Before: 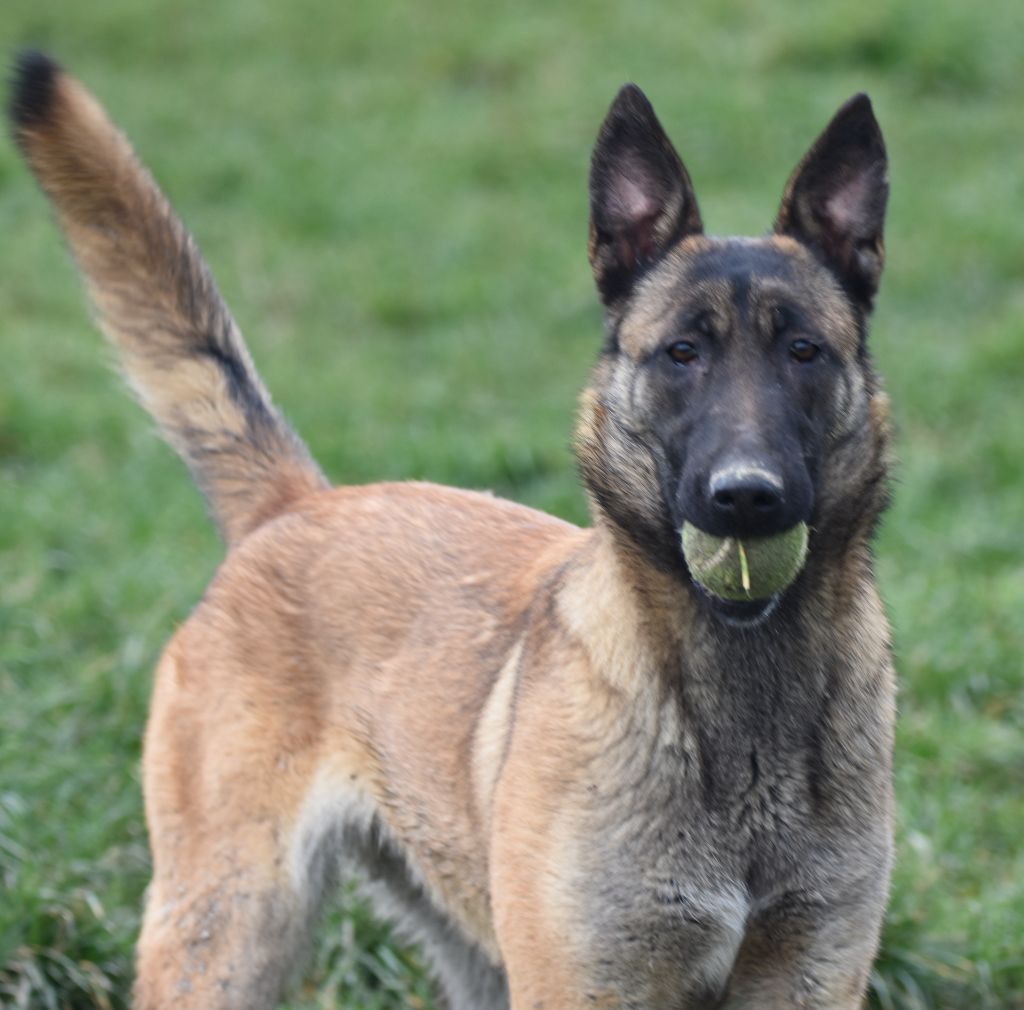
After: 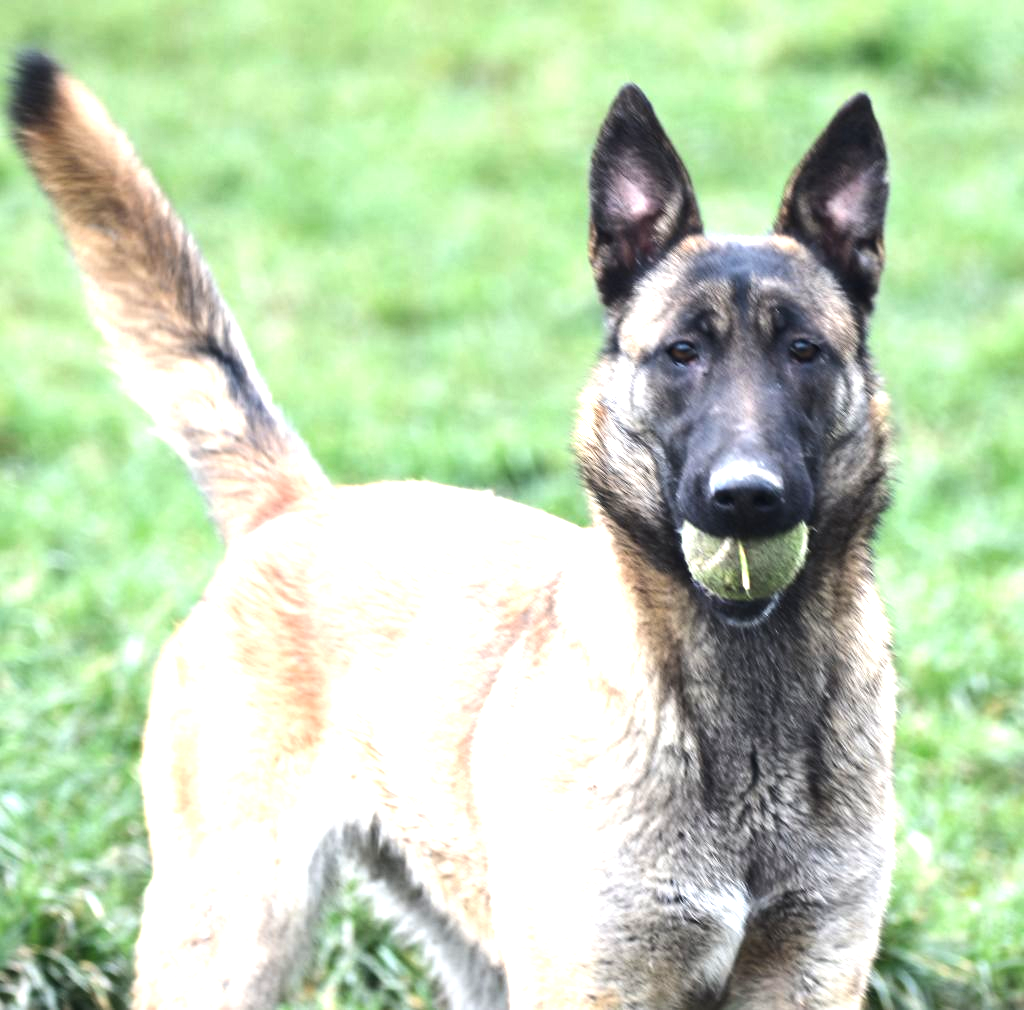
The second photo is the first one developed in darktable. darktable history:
exposure: black level correction 0, exposure 1 EV, compensate highlight preservation false
white balance: emerald 1
tone equalizer: -8 EV -0.75 EV, -7 EV -0.7 EV, -6 EV -0.6 EV, -5 EV -0.4 EV, -3 EV 0.4 EV, -2 EV 0.6 EV, -1 EV 0.7 EV, +0 EV 0.75 EV, edges refinement/feathering 500, mask exposure compensation -1.57 EV, preserve details no
